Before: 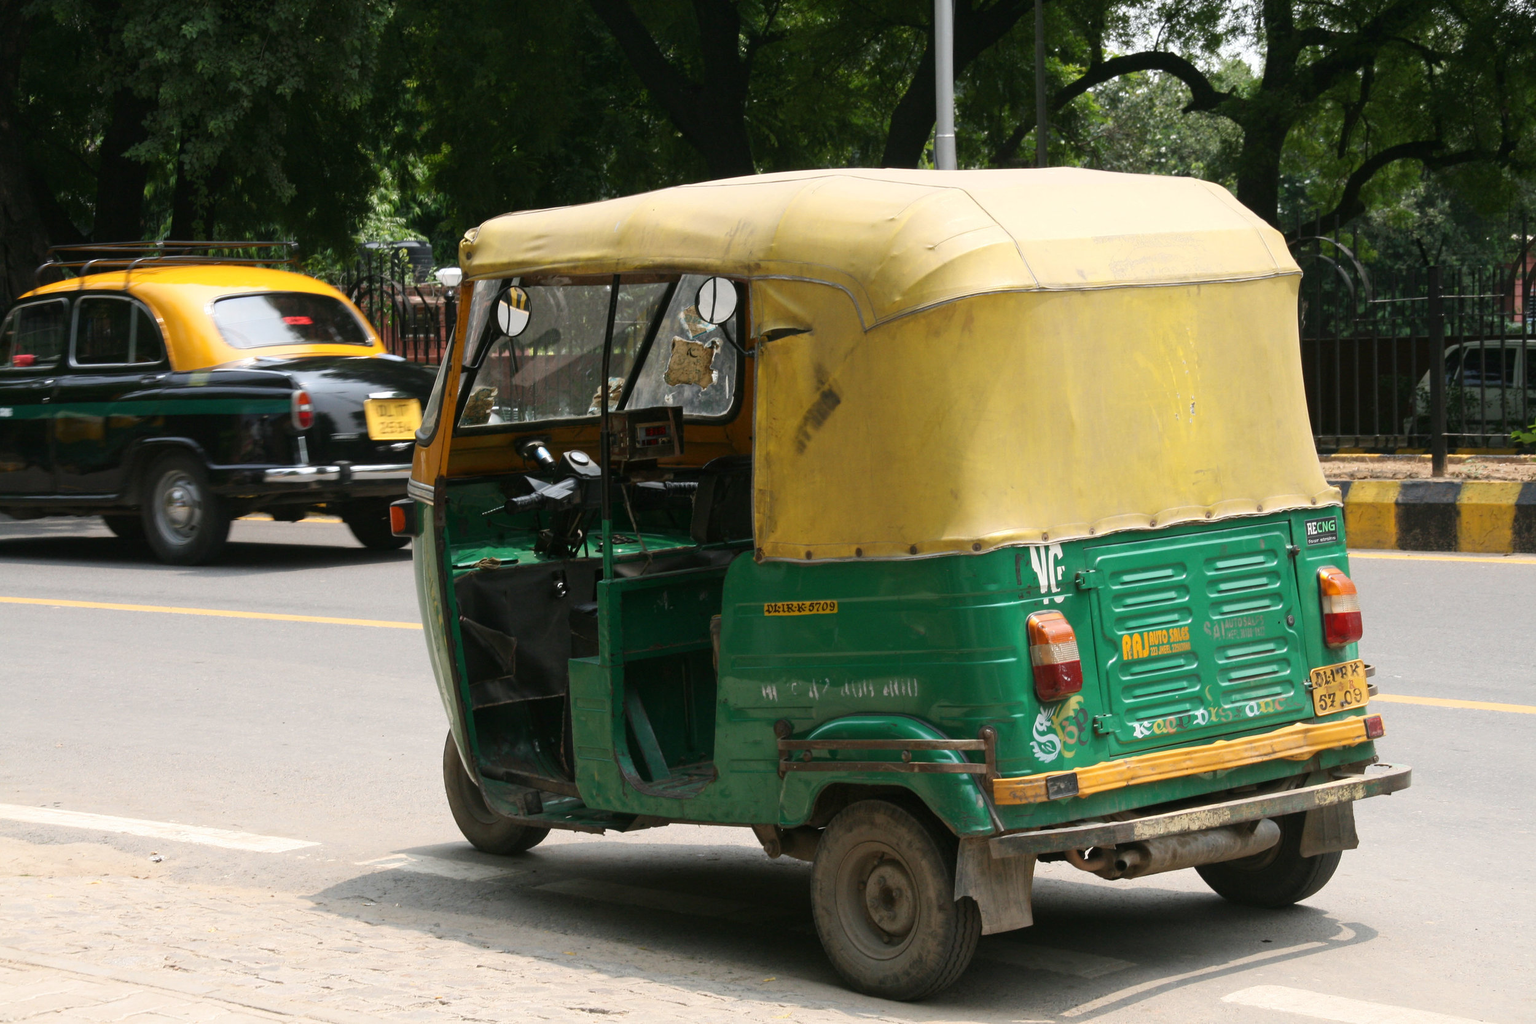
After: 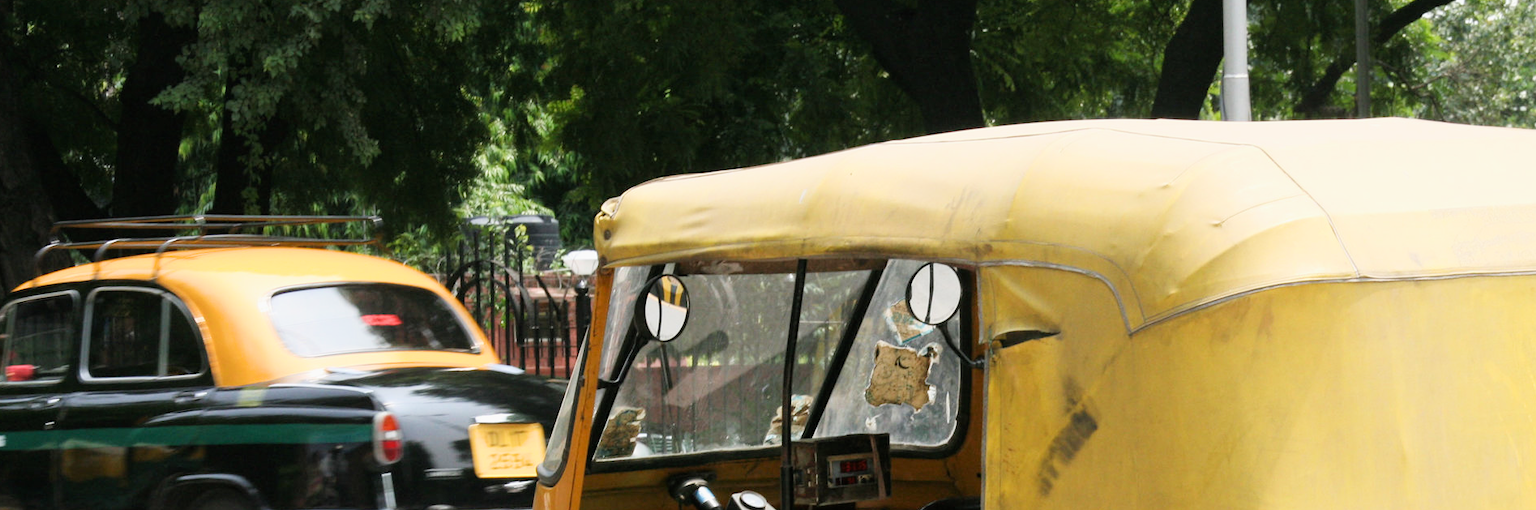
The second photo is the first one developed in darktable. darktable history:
filmic rgb: black relative exposure -8.02 EV, white relative exposure 3.93 EV, hardness 4.27
crop: left 0.562%, top 7.636%, right 23.607%, bottom 54.55%
exposure: black level correction 0, exposure 1 EV, compensate highlight preservation false
